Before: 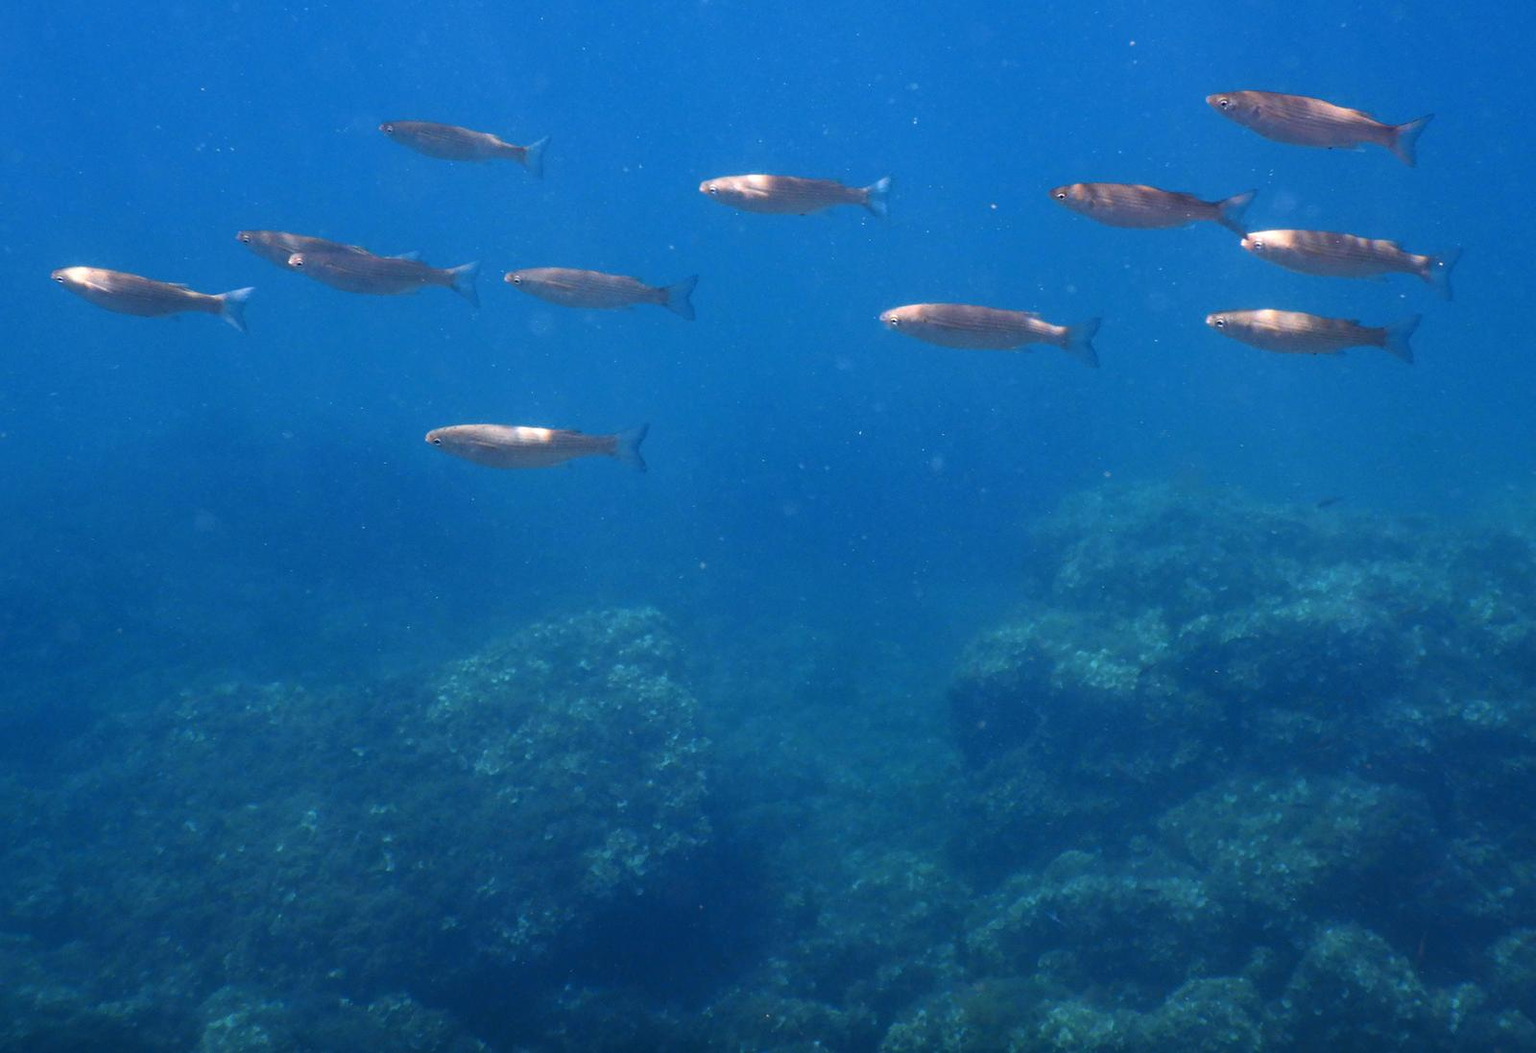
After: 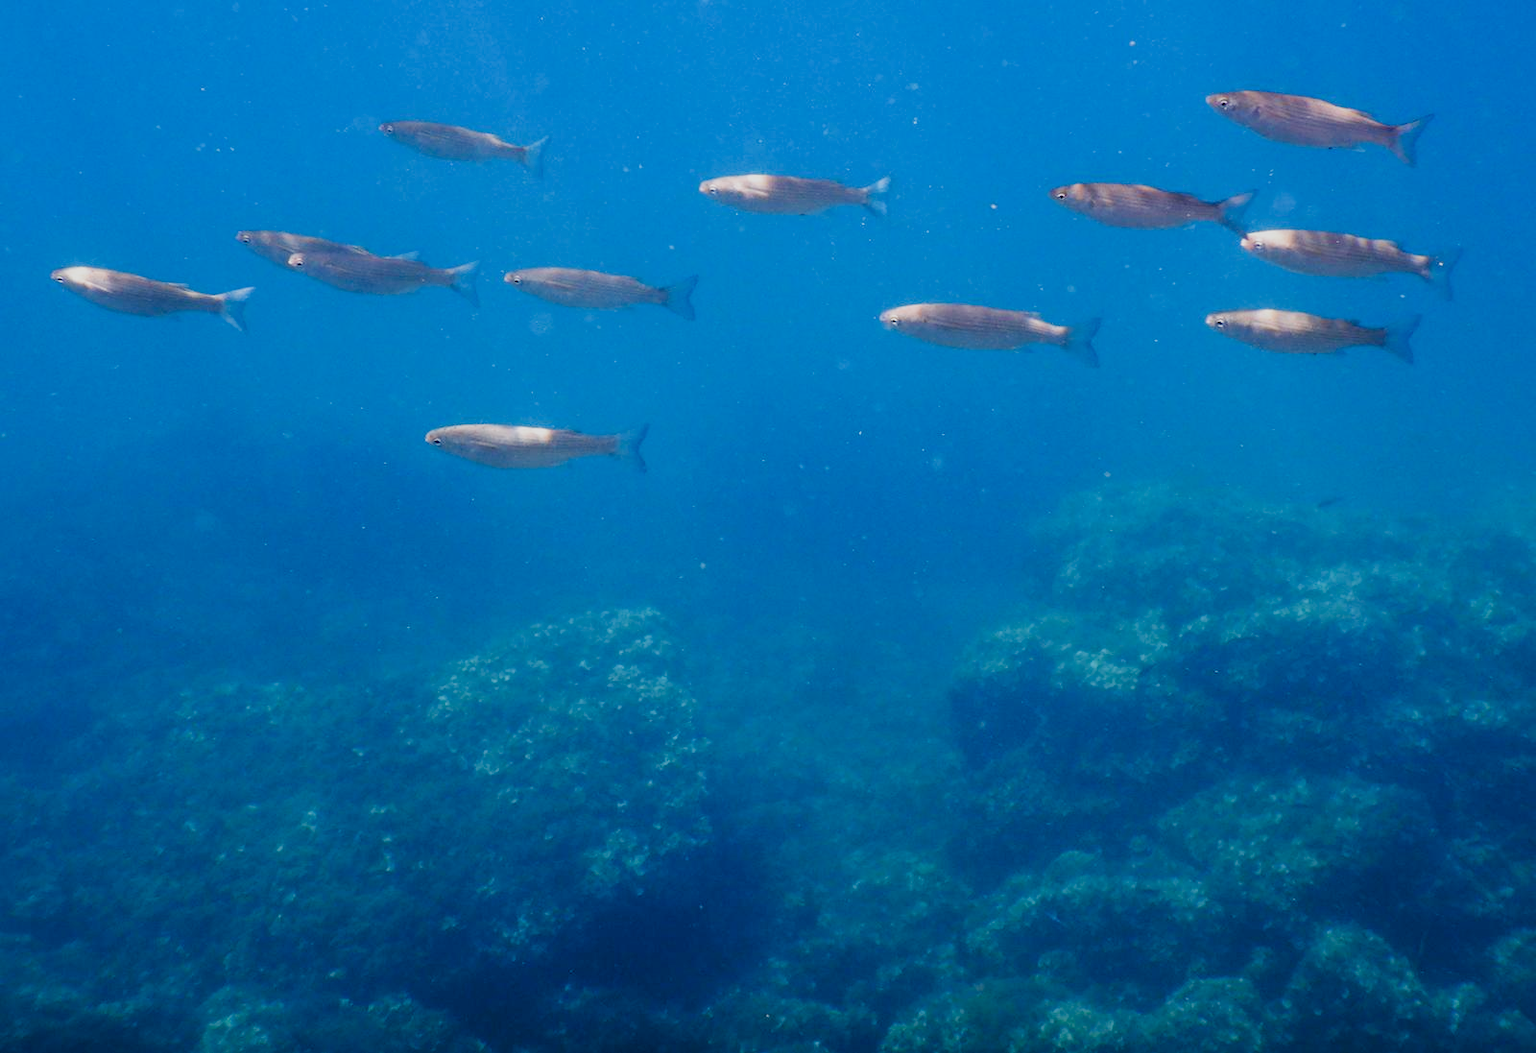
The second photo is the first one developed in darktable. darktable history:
contrast brightness saturation: saturation 0.103
exposure: exposure -0.016 EV, compensate exposure bias true, compensate highlight preservation false
tone equalizer: -8 EV -0.407 EV, -7 EV -0.364 EV, -6 EV -0.33 EV, -5 EV -0.208 EV, -3 EV 0.25 EV, -2 EV 0.309 EV, -1 EV 0.402 EV, +0 EV 0.393 EV, mask exposure compensation -0.509 EV
filmic rgb: black relative exposure -7.65 EV, white relative exposure 4.56 EV, threshold 3.02 EV, hardness 3.61, add noise in highlights 0.001, preserve chrominance no, color science v3 (2019), use custom middle-gray values true, contrast in highlights soft, enable highlight reconstruction true
